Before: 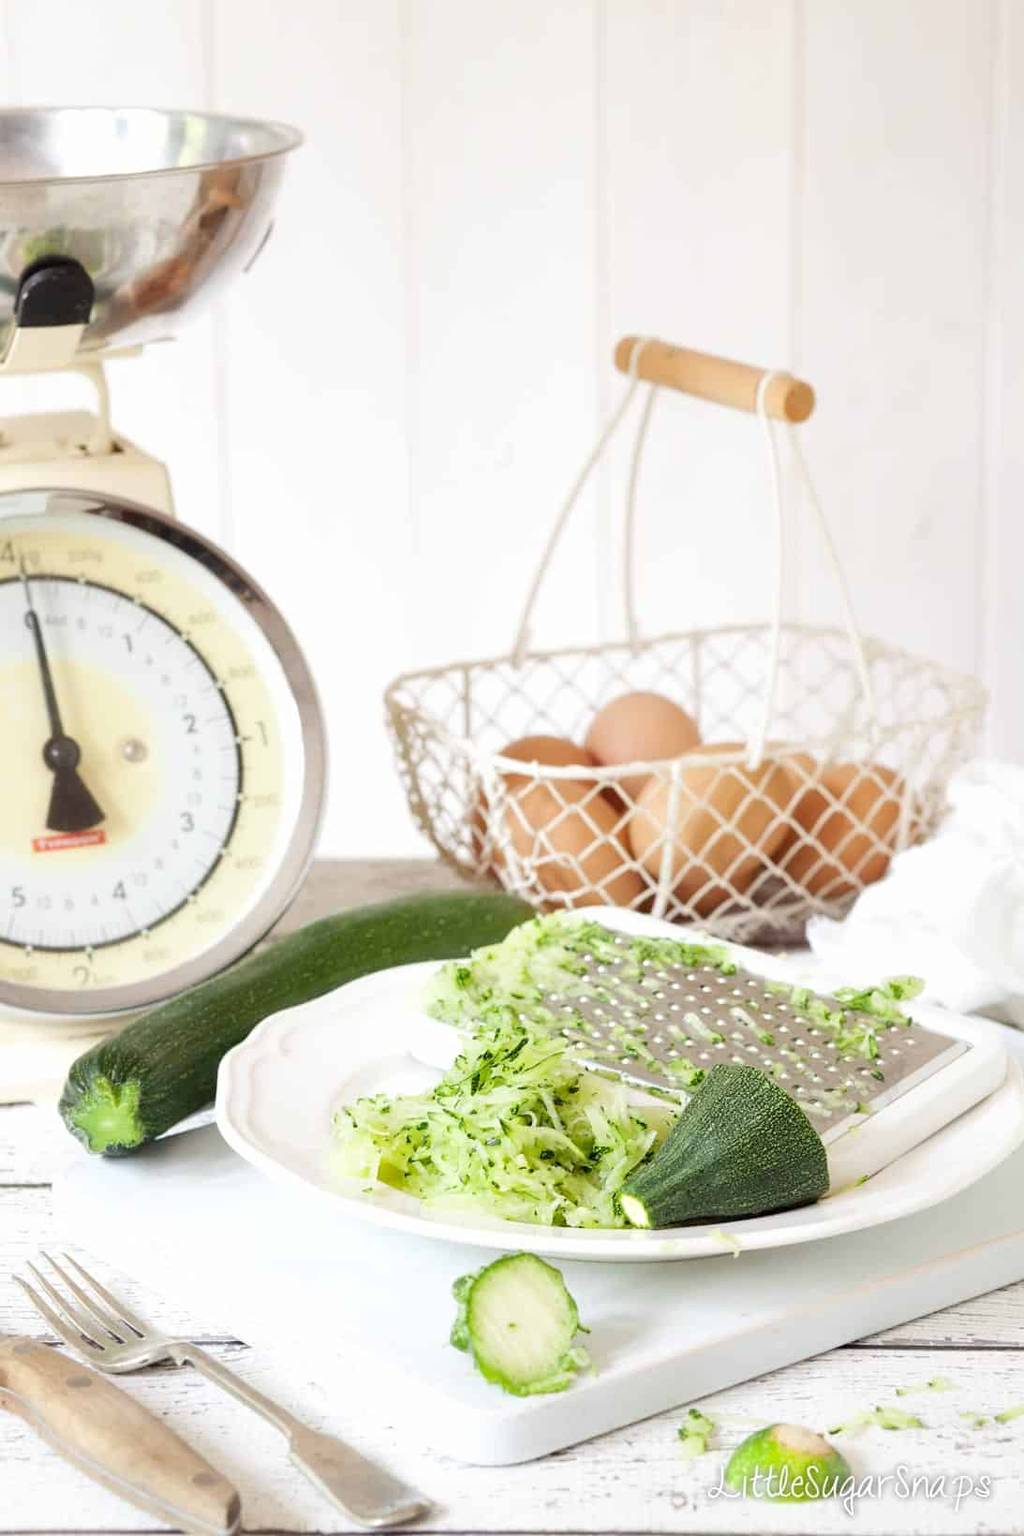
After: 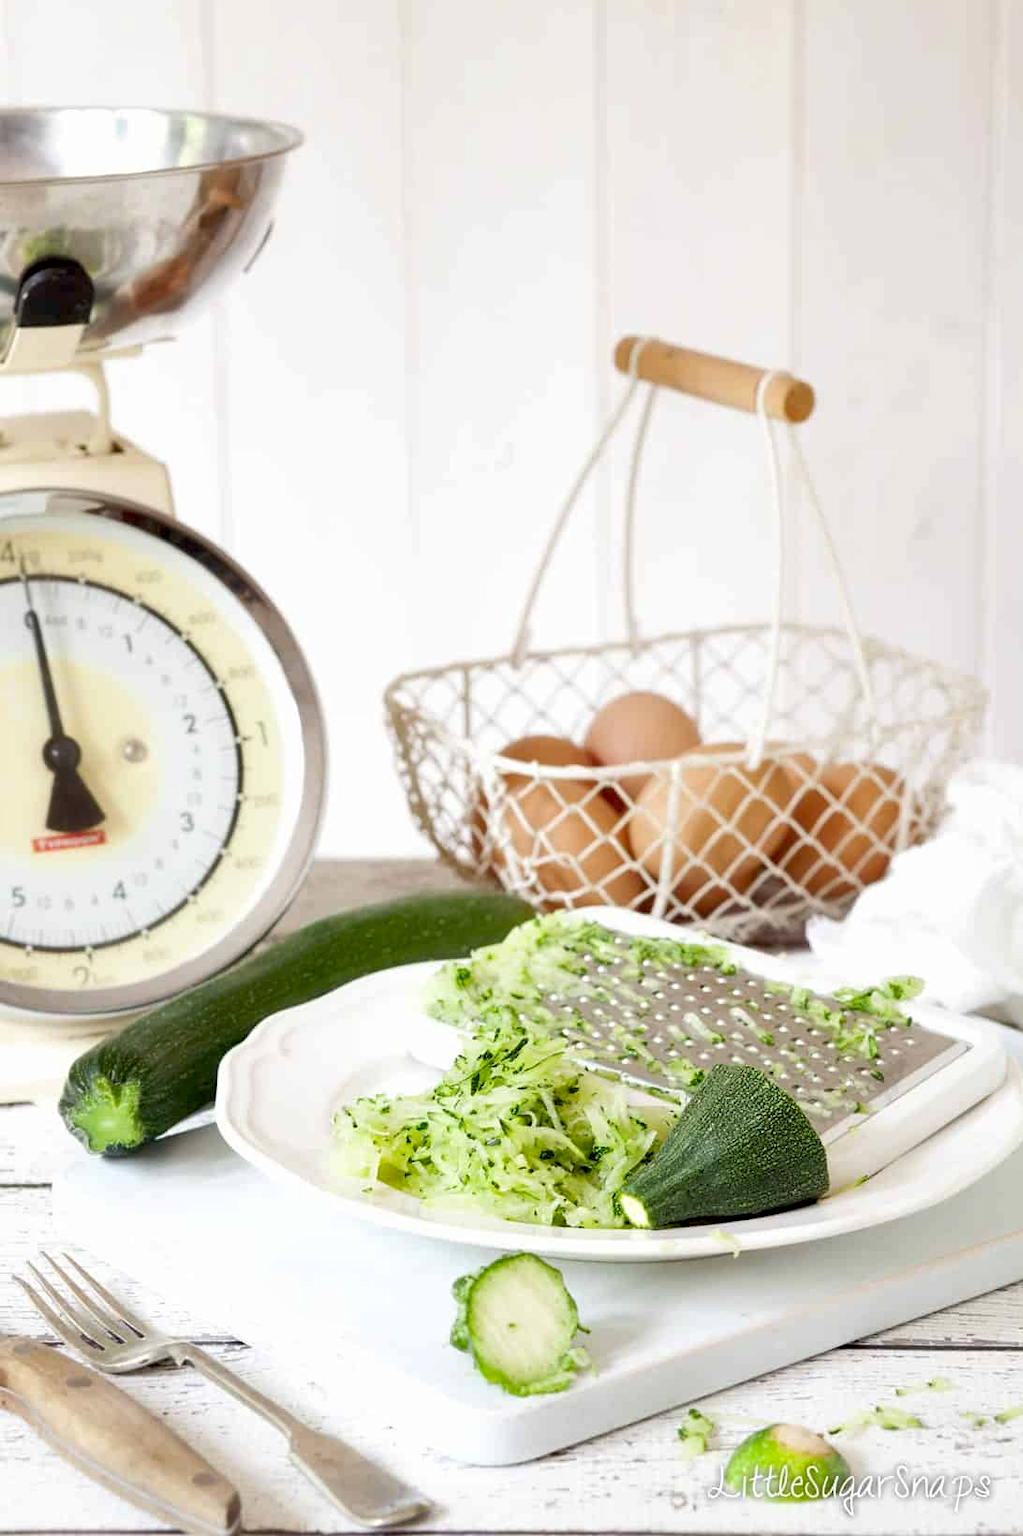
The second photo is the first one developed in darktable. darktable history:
shadows and highlights: radius 125.46, shadows 30.51, highlights -30.51, low approximation 0.01, soften with gaussian
exposure: black level correction 0.012, compensate highlight preservation false
